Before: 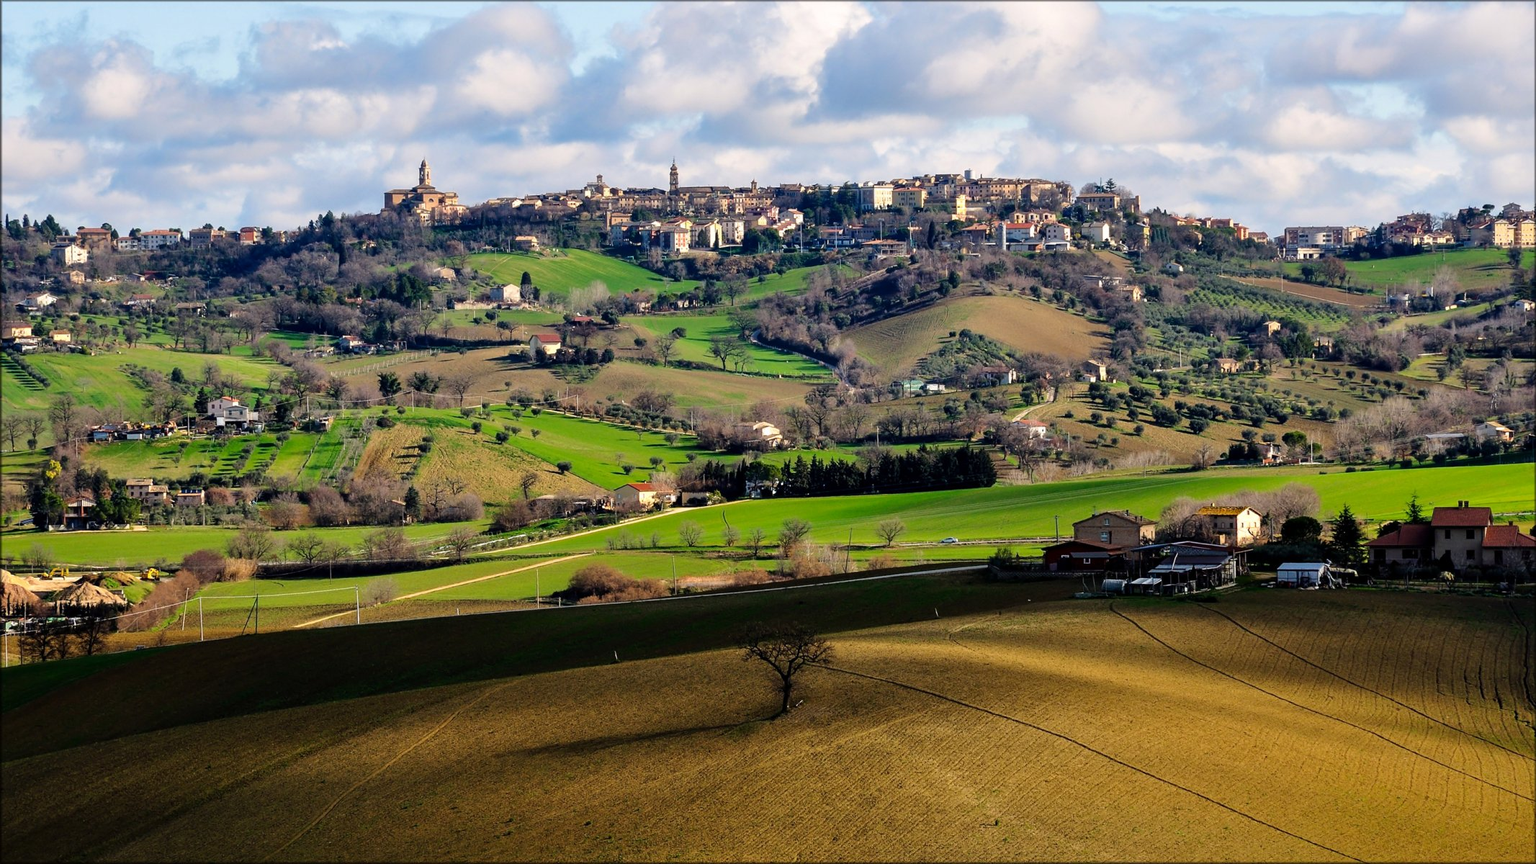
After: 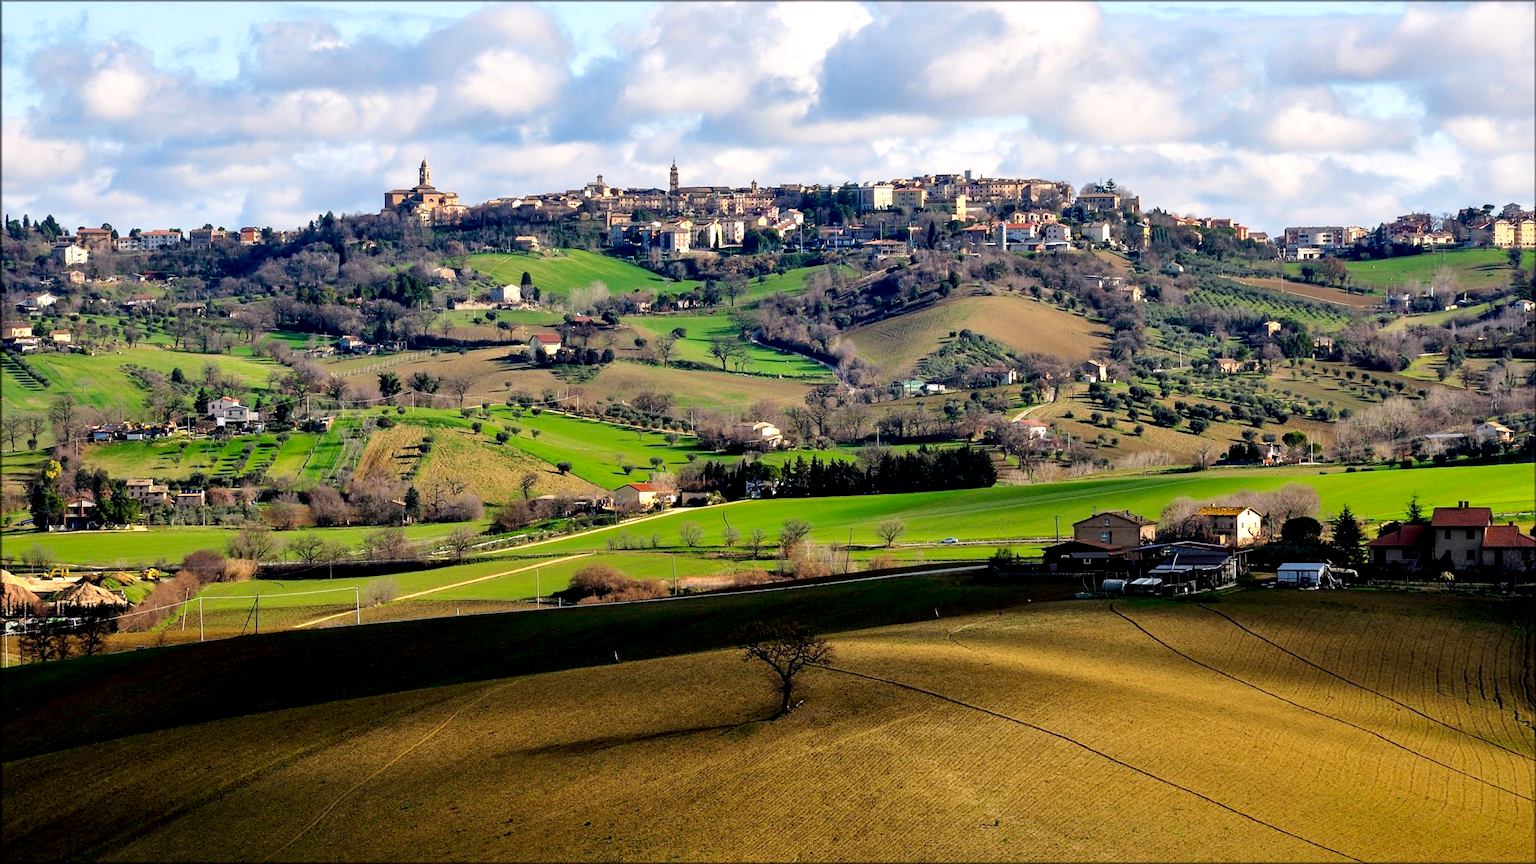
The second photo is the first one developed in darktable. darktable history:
exposure: black level correction 0.005, exposure 0.272 EV, compensate highlight preservation false
